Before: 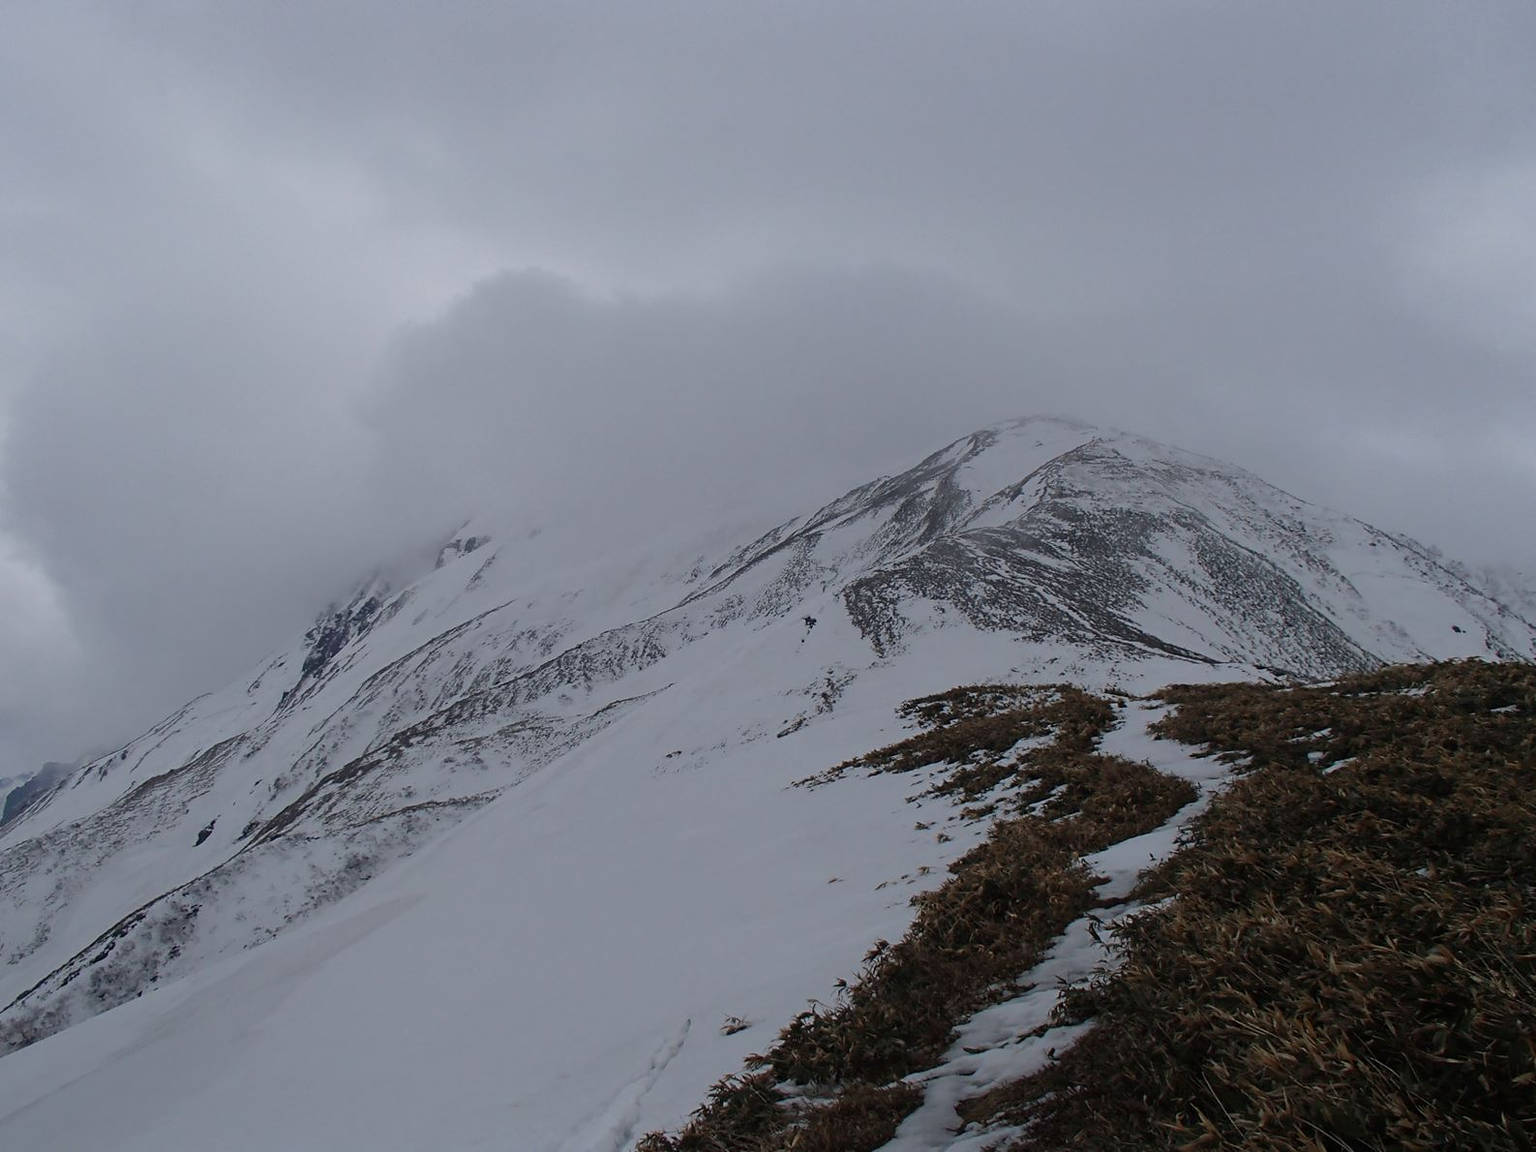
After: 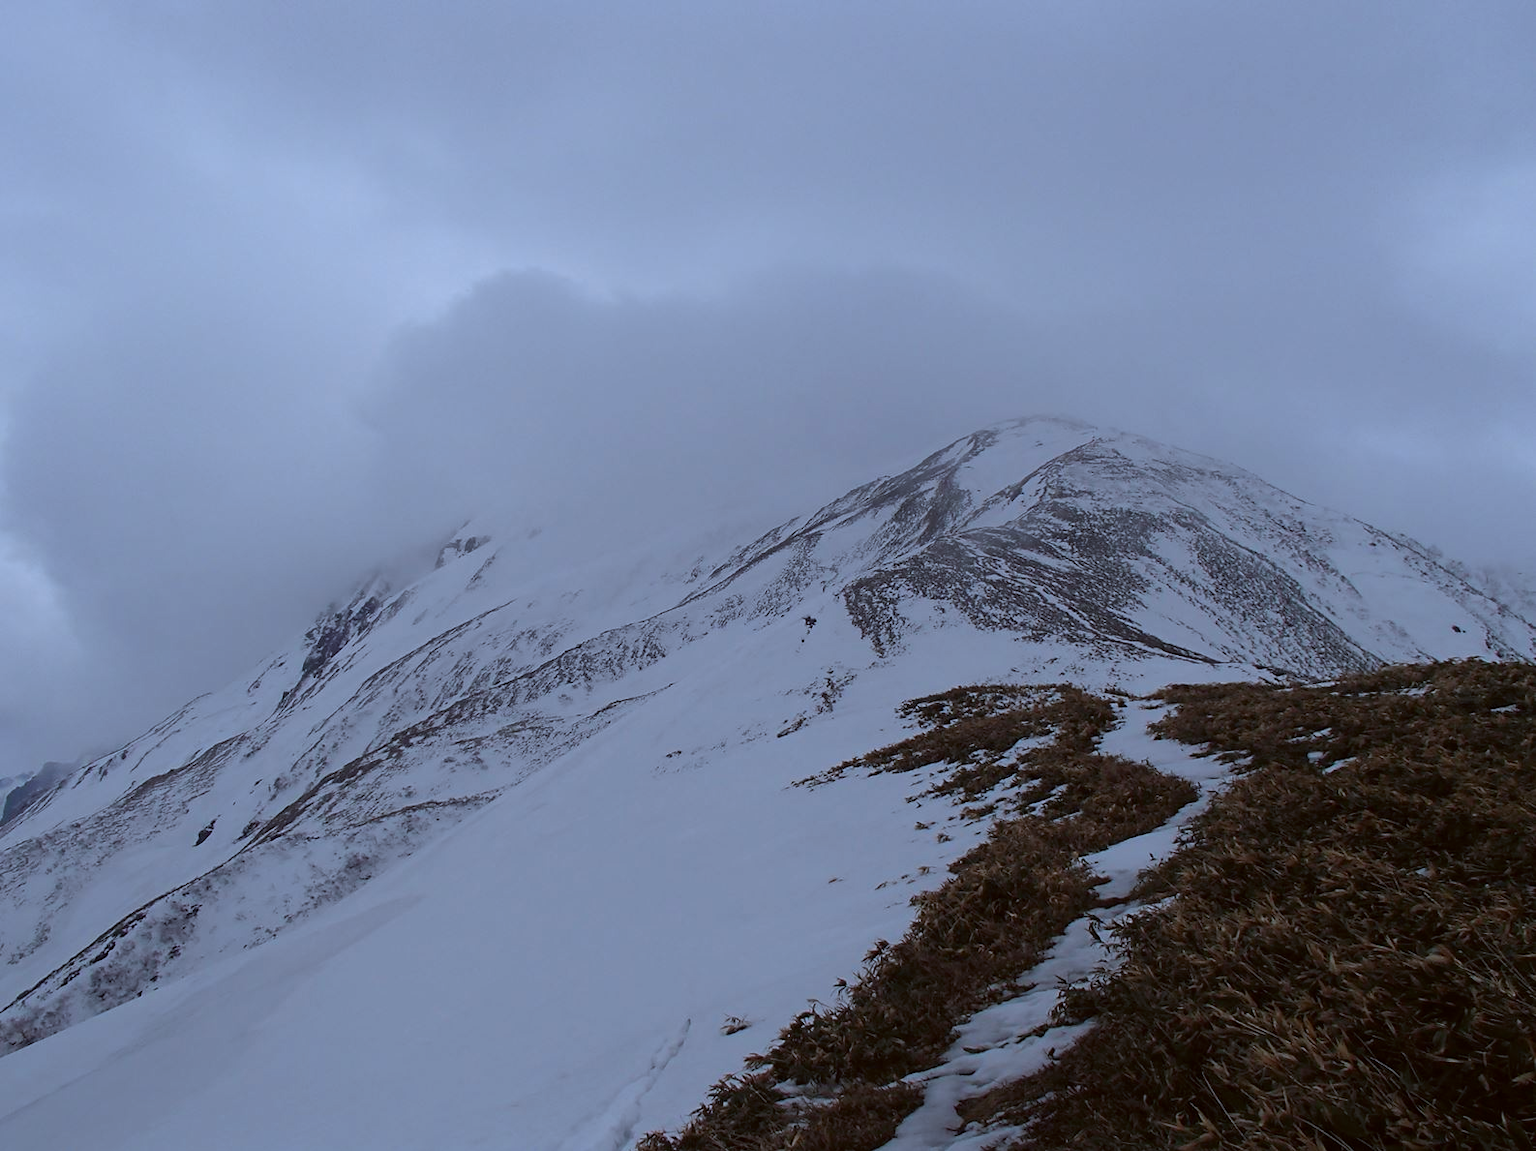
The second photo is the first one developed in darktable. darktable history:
color calibration: illuminant as shot in camera, x 0.37, y 0.382, temperature 4317.58 K
color correction: highlights a* -3.51, highlights b* -6.2, shadows a* 2.94, shadows b* 5.53
